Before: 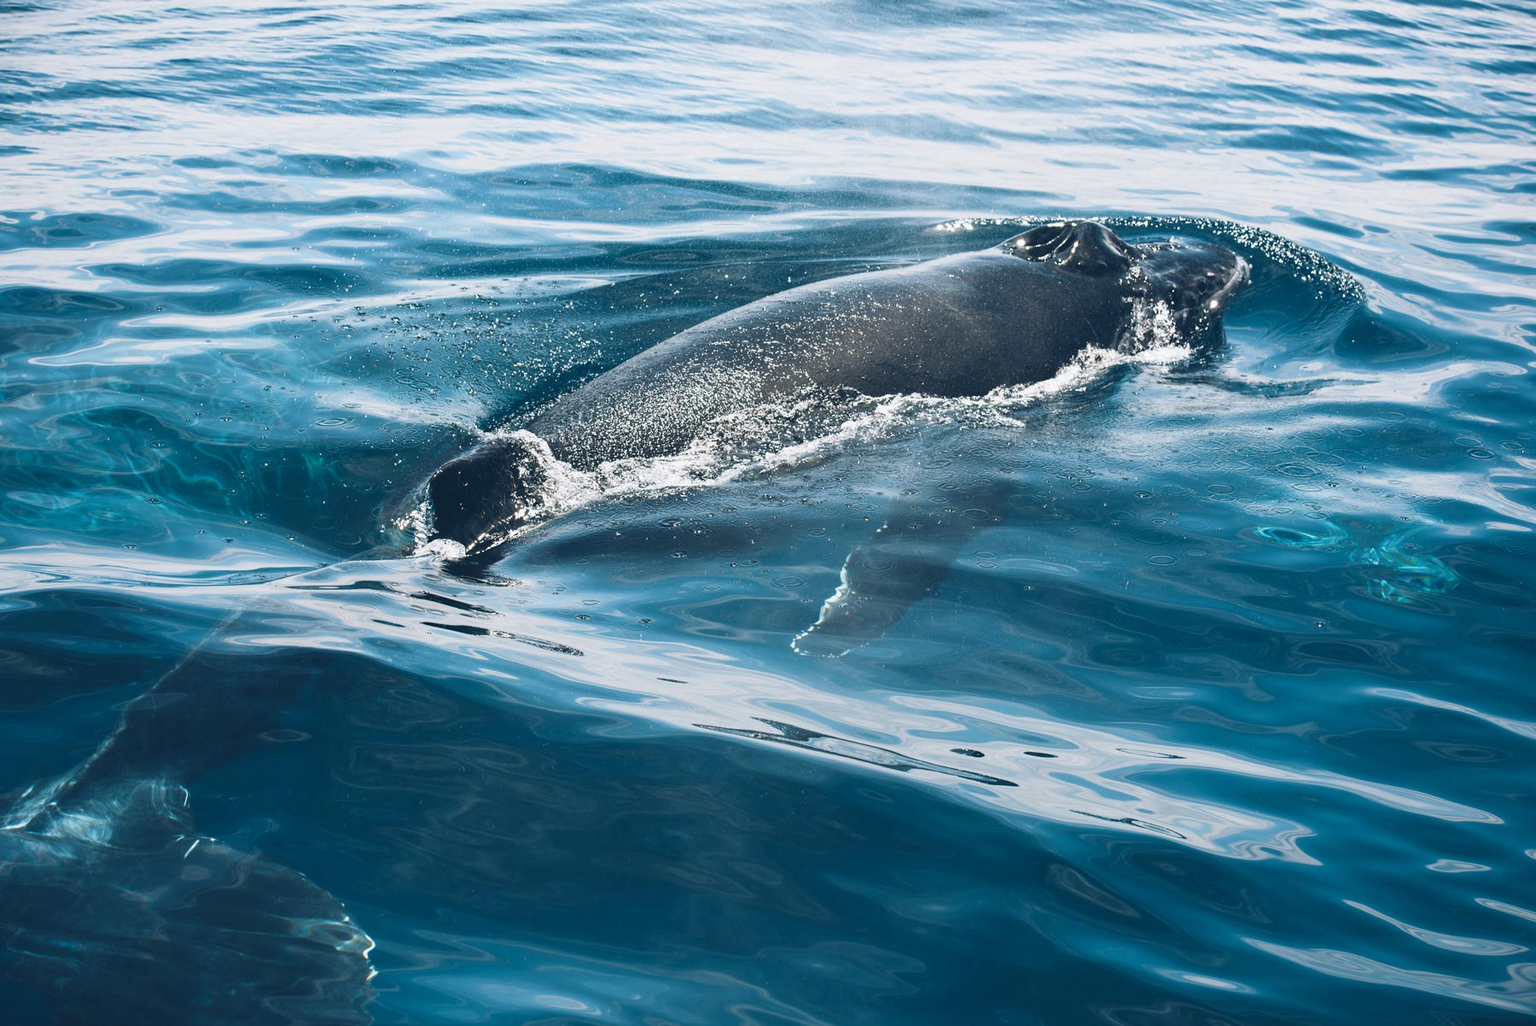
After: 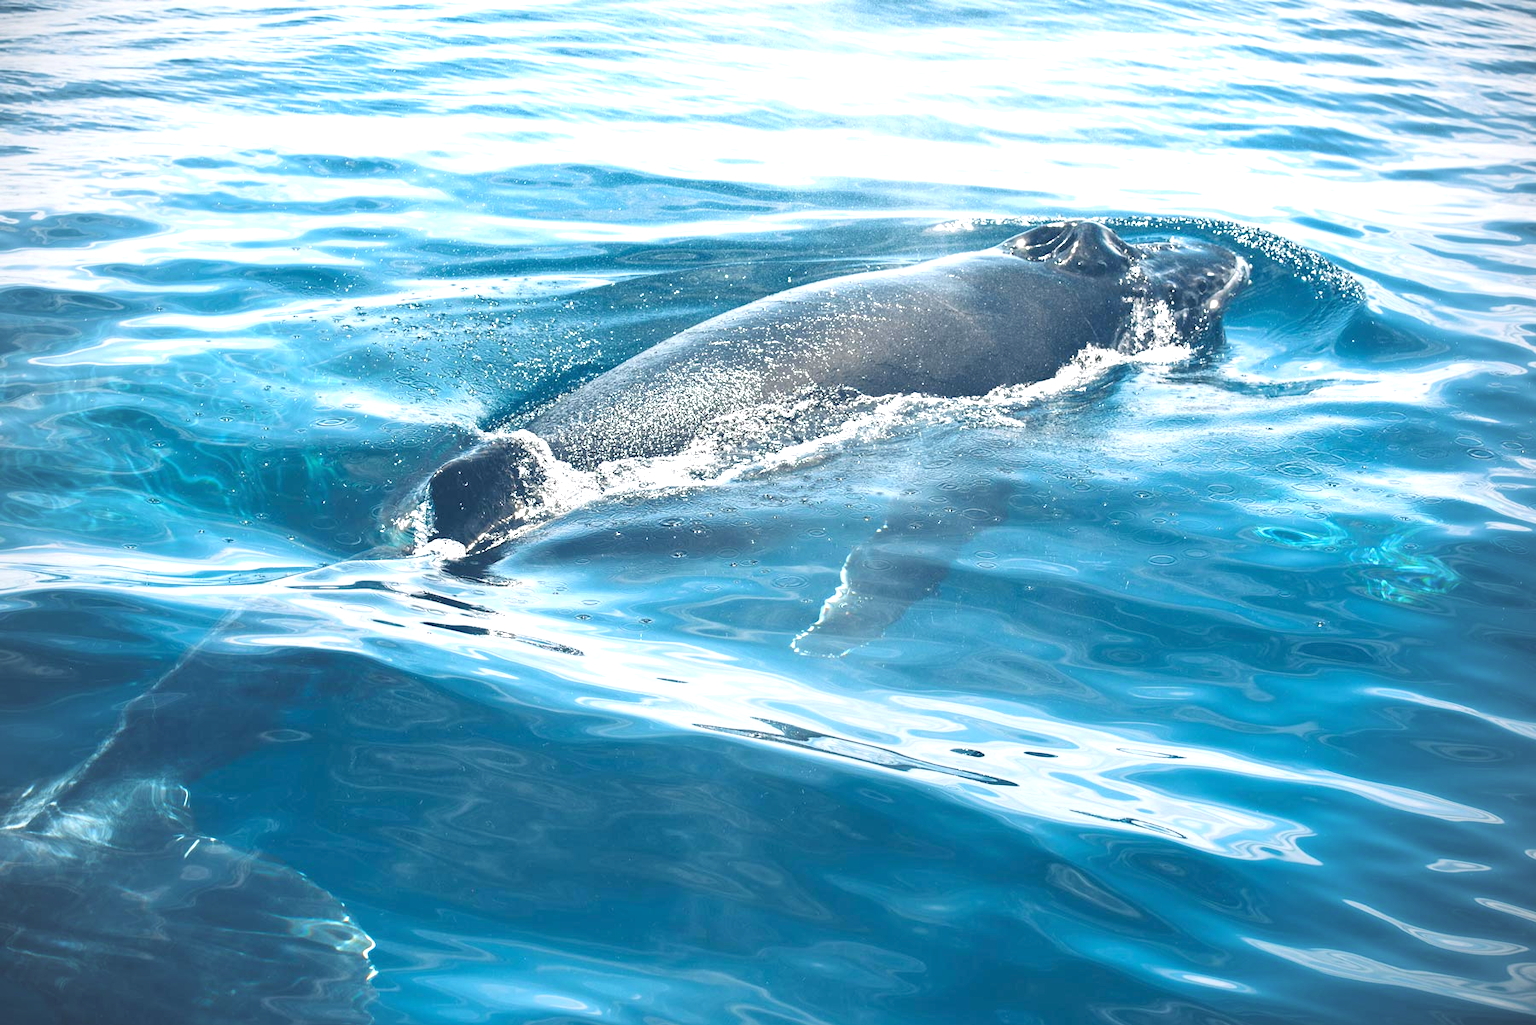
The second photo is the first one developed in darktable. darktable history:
rgb levels: preserve colors sum RGB, levels [[0.038, 0.433, 0.934], [0, 0.5, 1], [0, 0.5, 1]]
vignetting: fall-off radius 60.92%
exposure: black level correction 0, exposure 1.2 EV, compensate highlight preservation false
